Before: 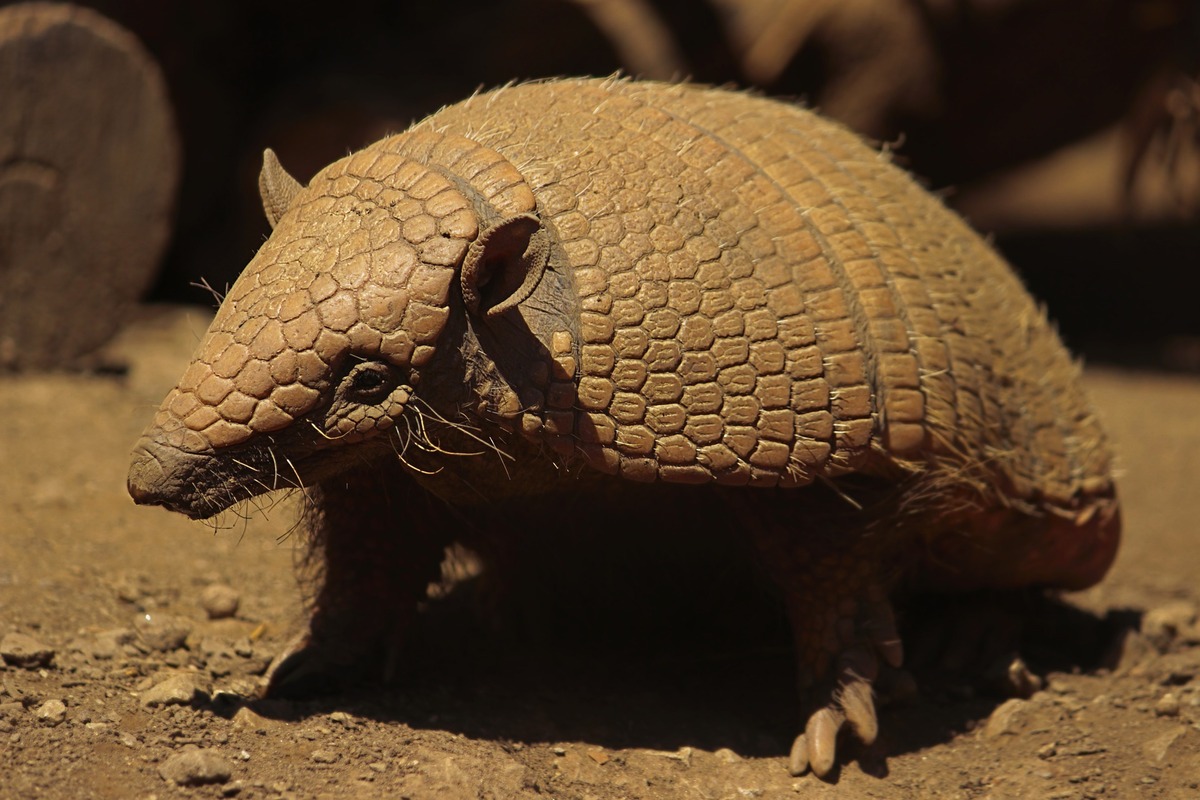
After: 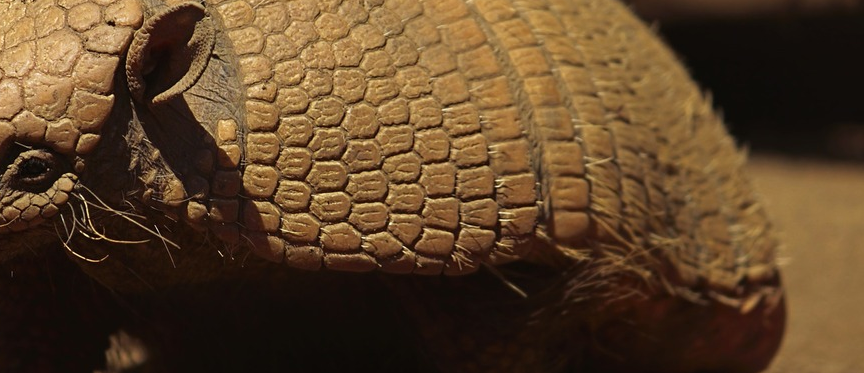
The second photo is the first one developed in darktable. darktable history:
crop and rotate: left 27.982%, top 26.647%, bottom 26.67%
